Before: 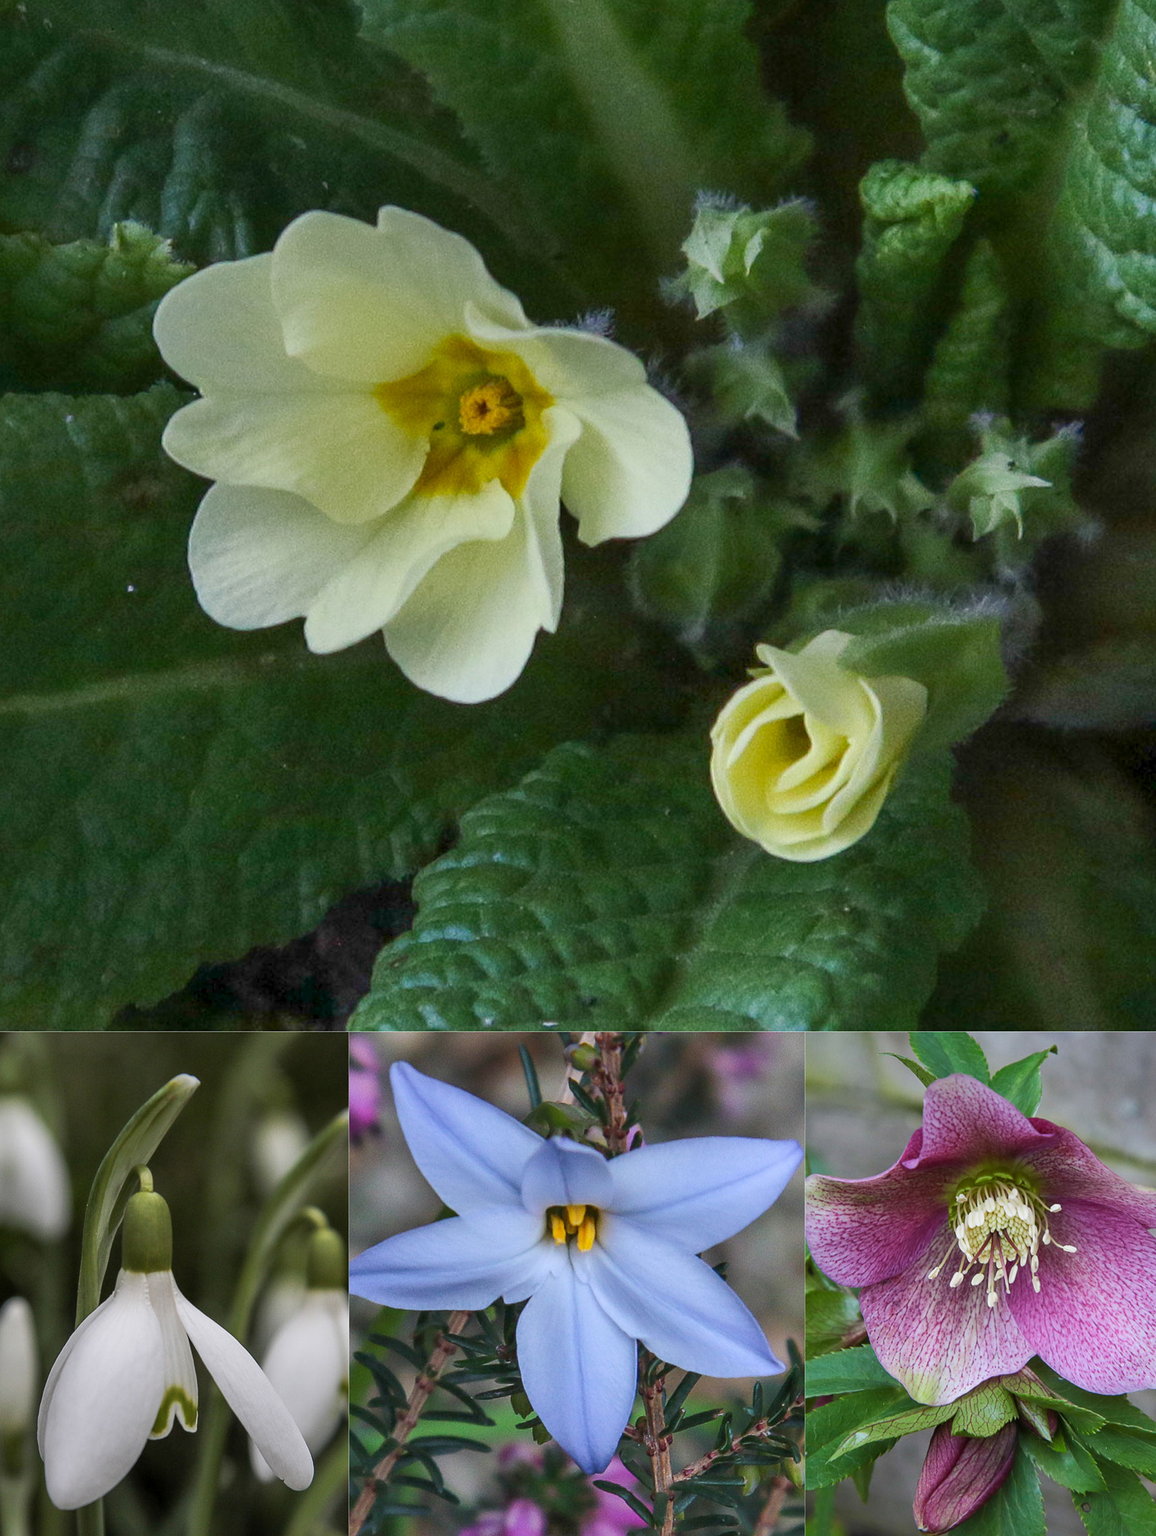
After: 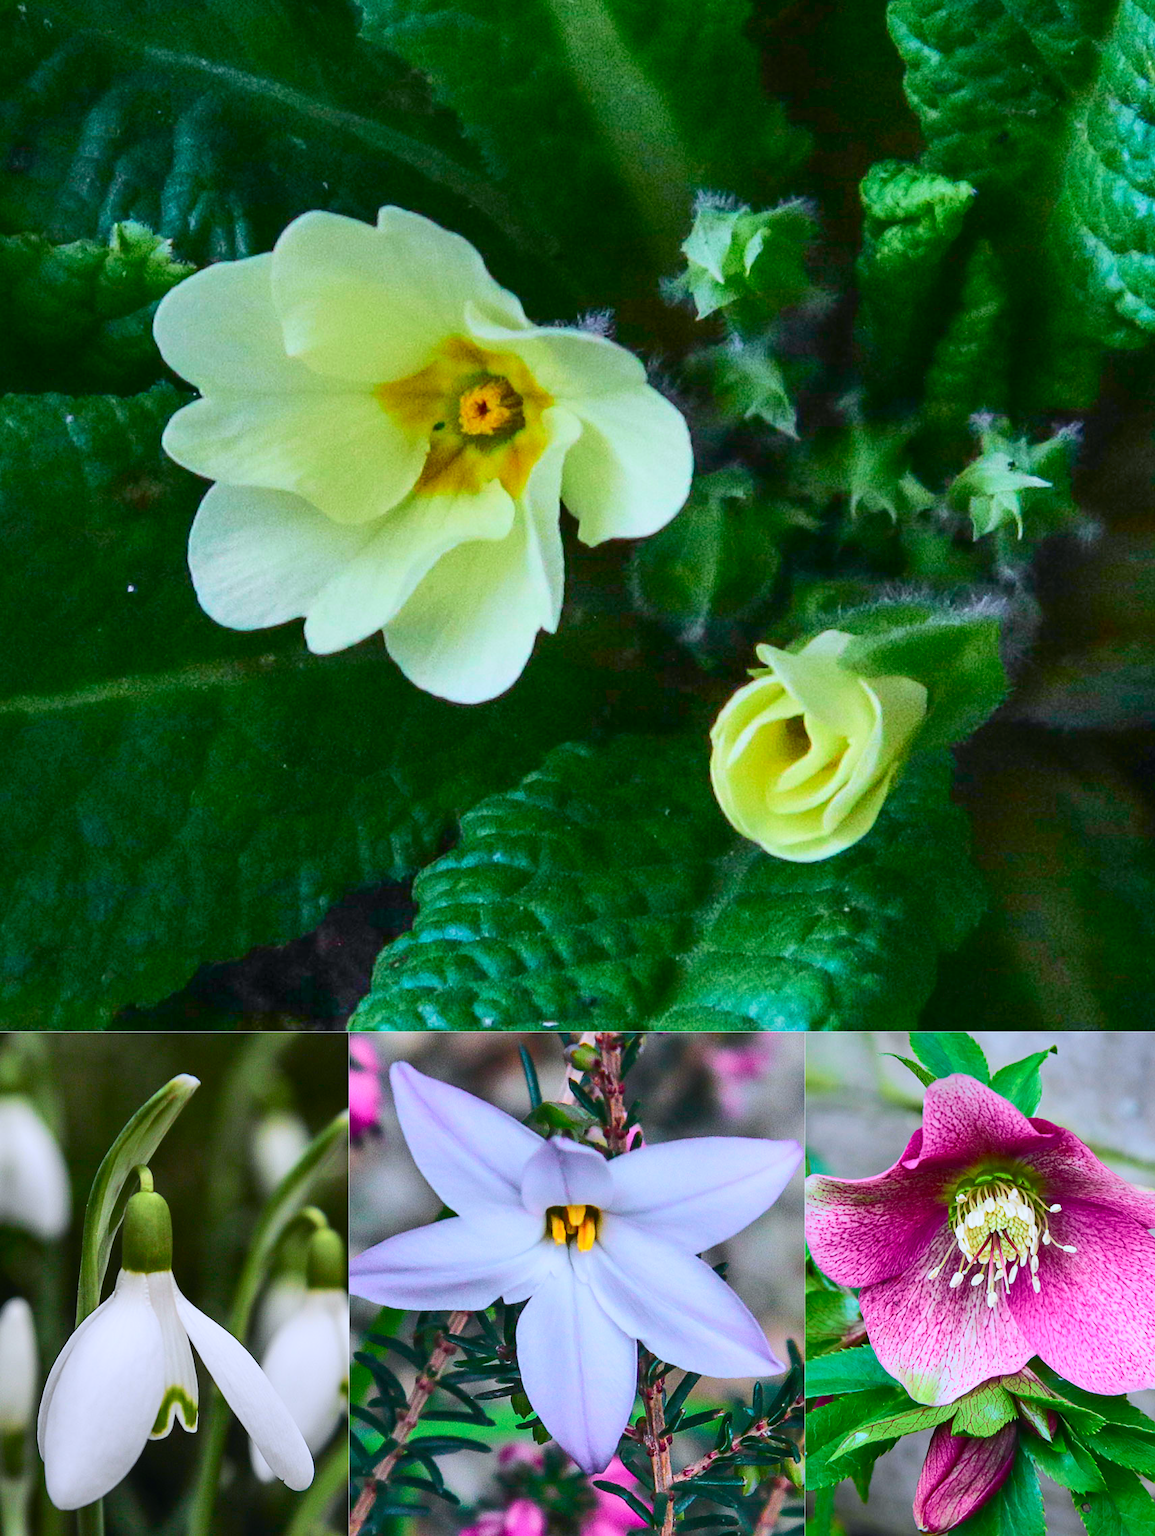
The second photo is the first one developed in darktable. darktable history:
tone curve: curves: ch0 [(0, 0.023) (0.103, 0.087) (0.277, 0.28) (0.438, 0.547) (0.546, 0.678) (0.735, 0.843) (0.994, 1)]; ch1 [(0, 0) (0.371, 0.261) (0.465, 0.42) (0.488, 0.477) (0.512, 0.513) (0.542, 0.581) (0.574, 0.647) (0.636, 0.747) (1, 1)]; ch2 [(0, 0) (0.369, 0.388) (0.449, 0.431) (0.478, 0.471) (0.516, 0.517) (0.575, 0.642) (0.649, 0.726) (1, 1)], color space Lab, independent channels, preserve colors none
color calibration: illuminant as shot in camera, x 0.358, y 0.373, temperature 4628.91 K
